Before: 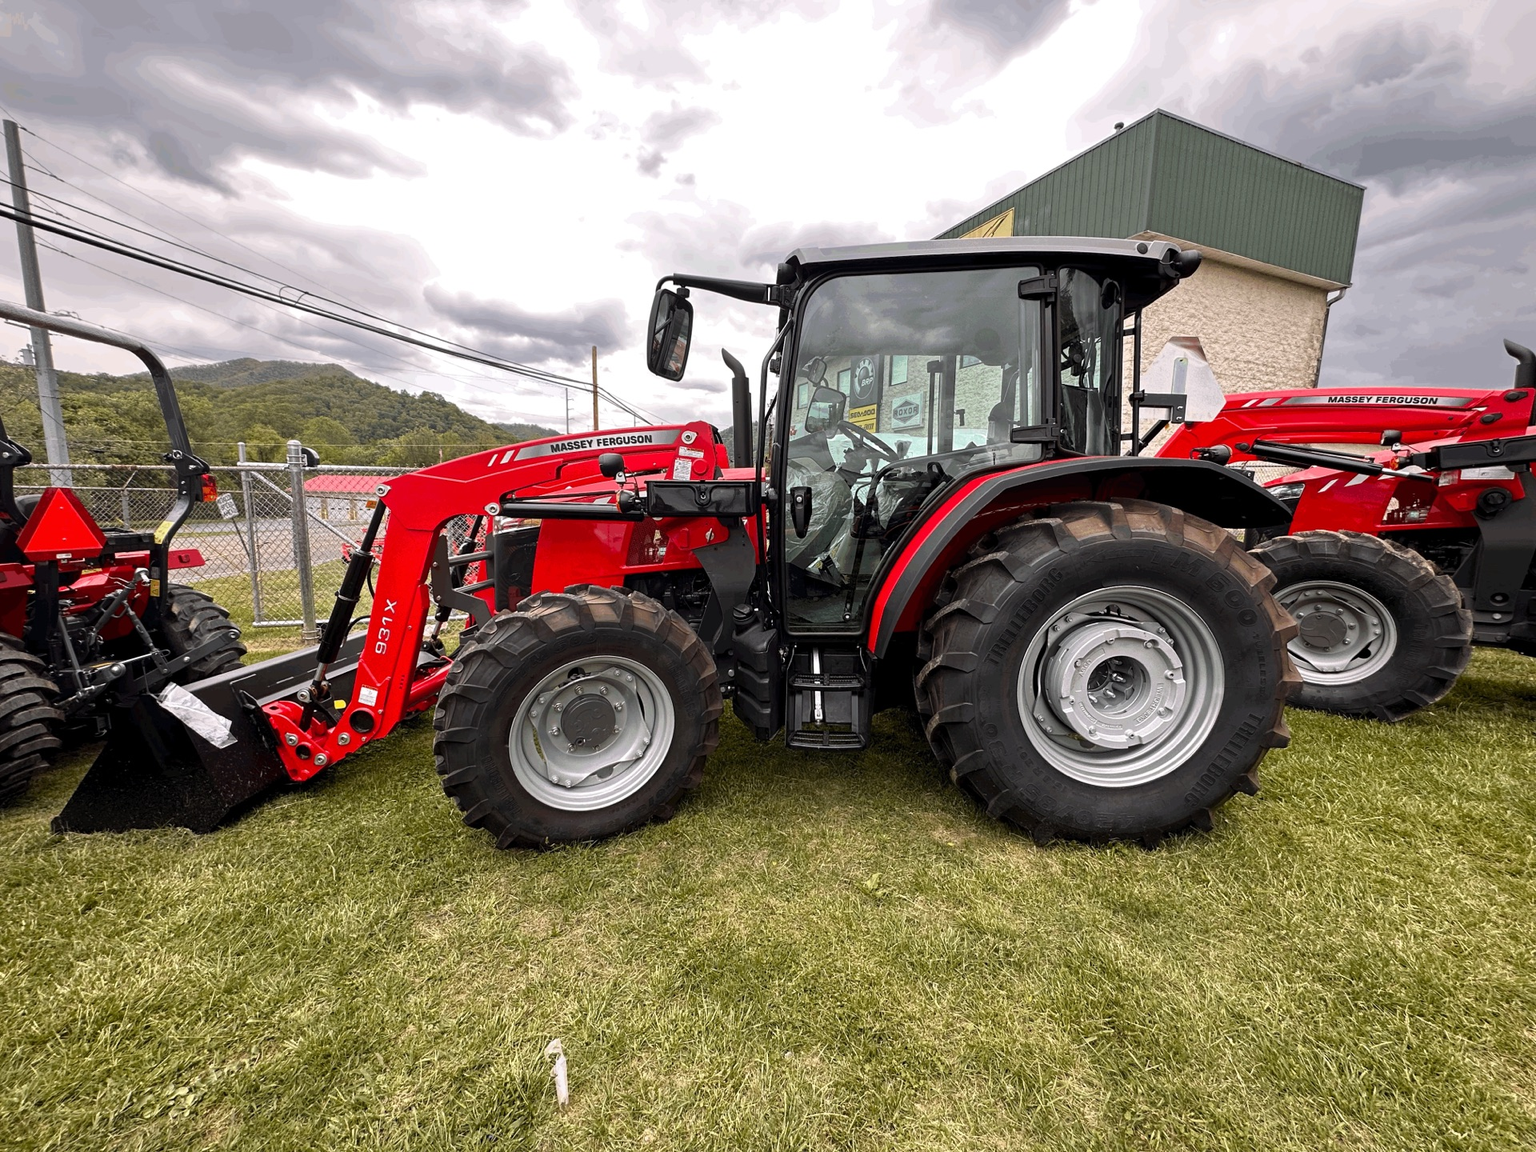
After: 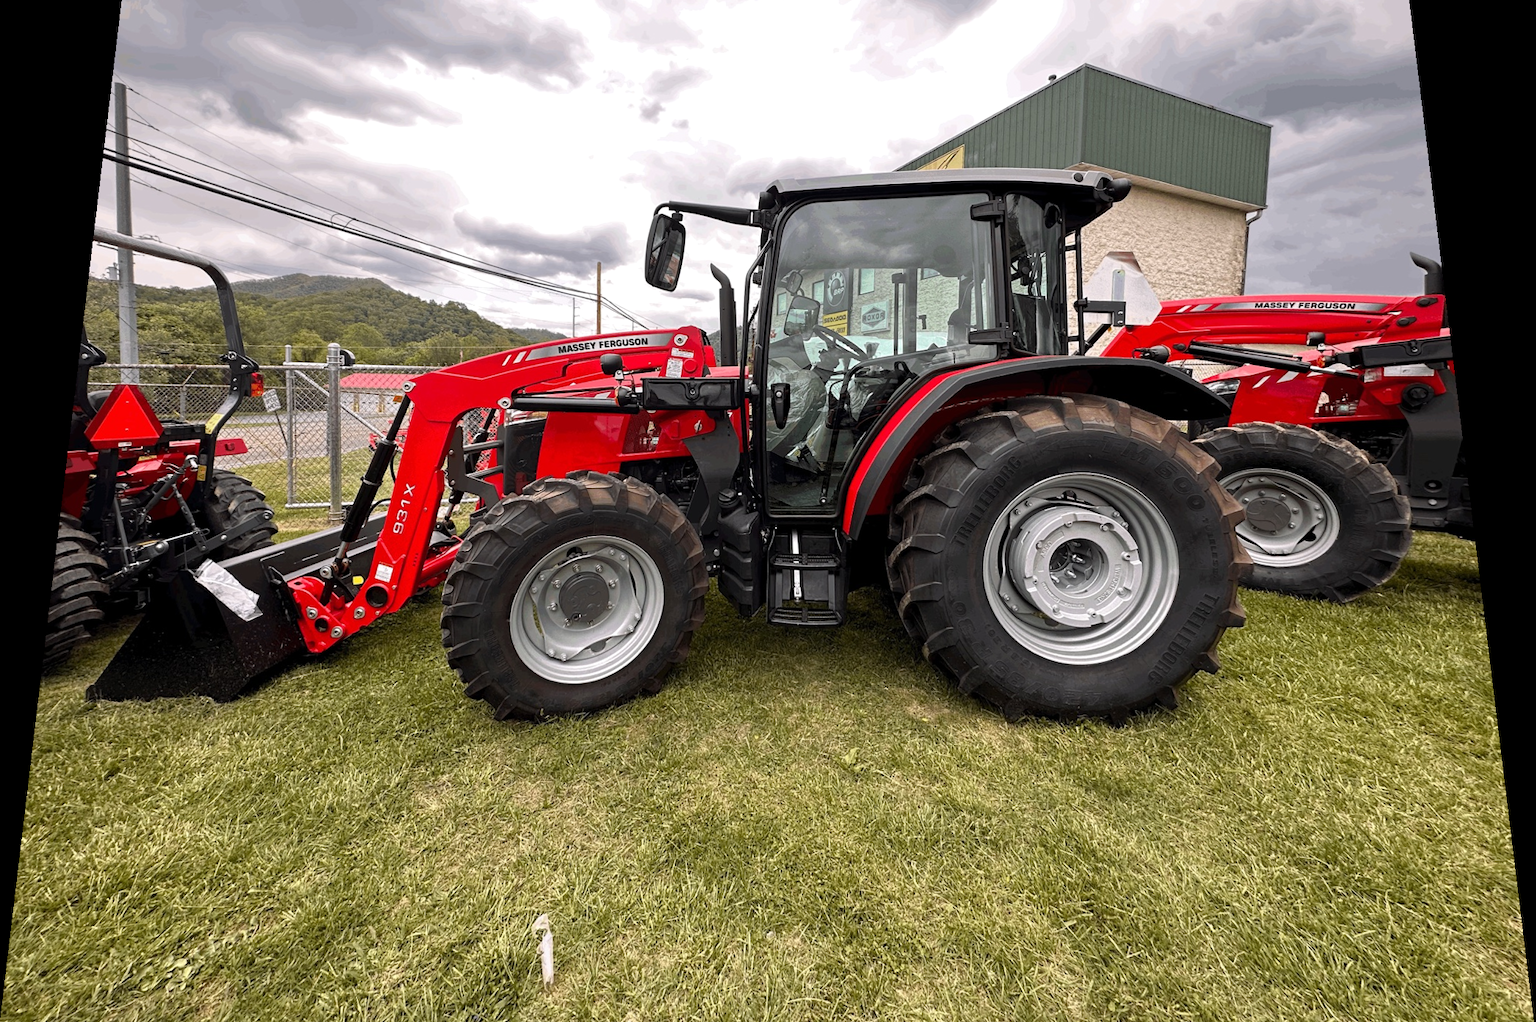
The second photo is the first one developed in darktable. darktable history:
exposure: exposure 0.02 EV, compensate highlight preservation false
crop and rotate: top 2.479%, bottom 3.018%
rotate and perspective: rotation 0.128°, lens shift (vertical) -0.181, lens shift (horizontal) -0.044, shear 0.001, automatic cropping off
